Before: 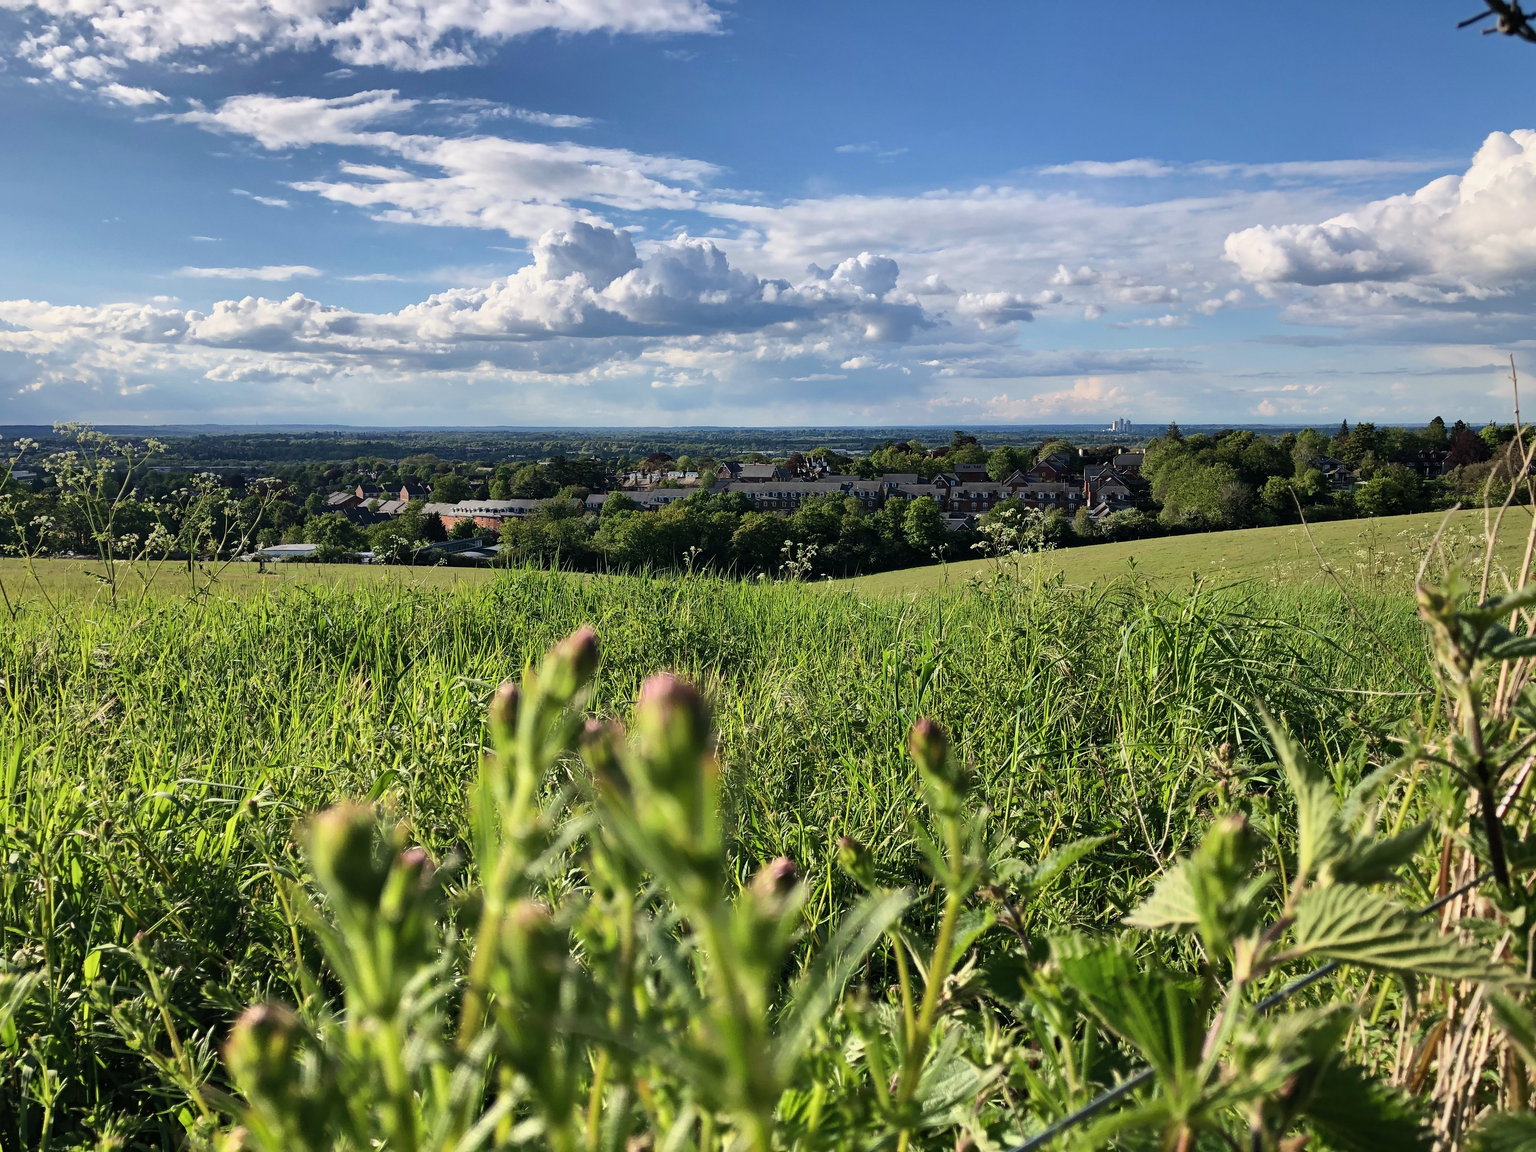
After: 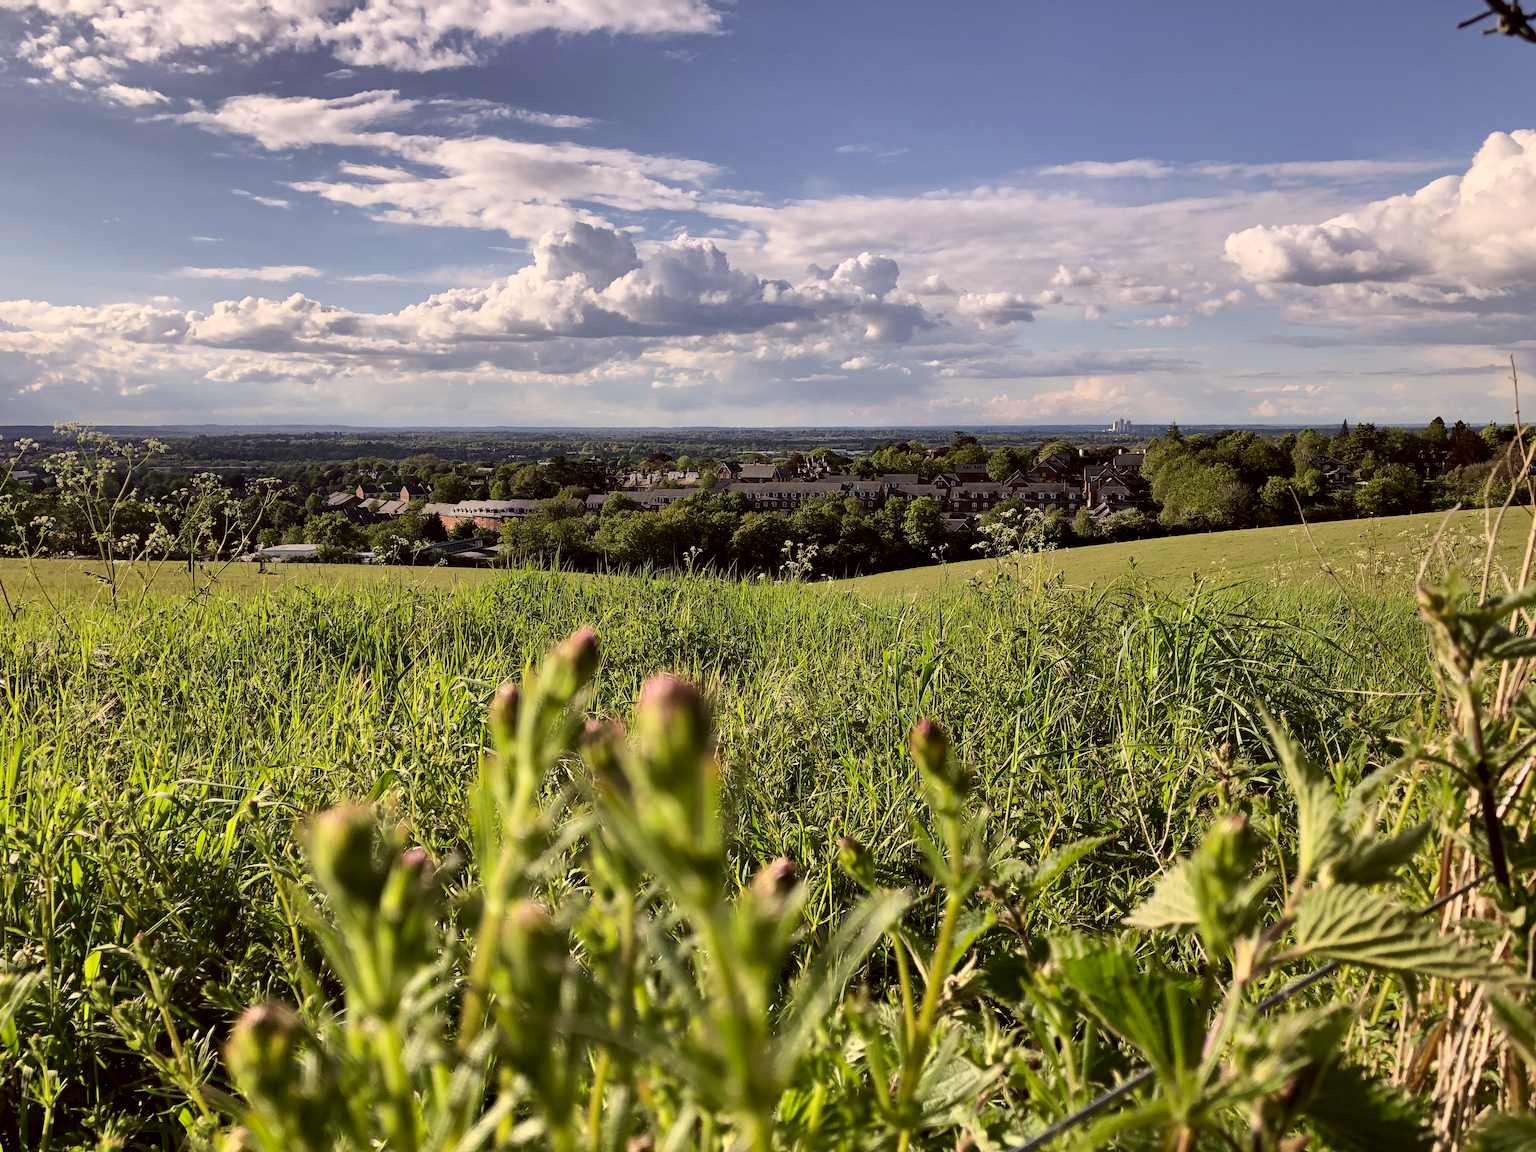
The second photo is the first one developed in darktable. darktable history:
color correction: highlights a* 6.5, highlights b* 8.28, shadows a* 6.64, shadows b* 7.36, saturation 0.882
